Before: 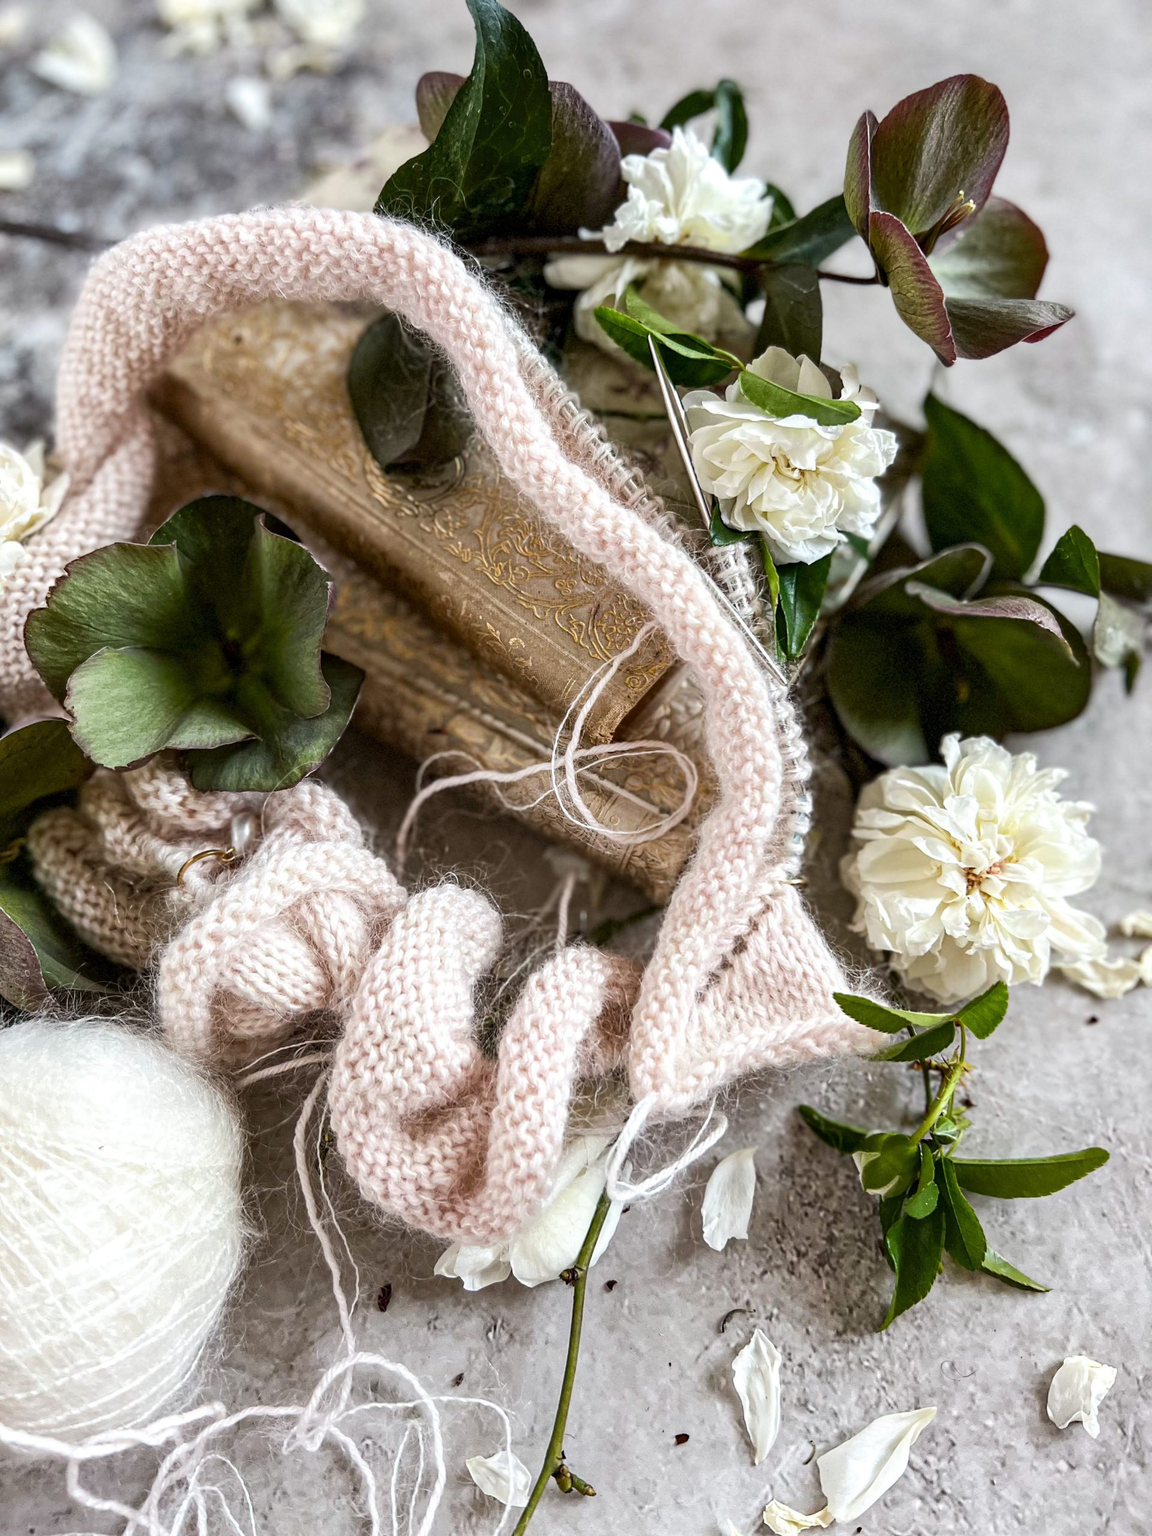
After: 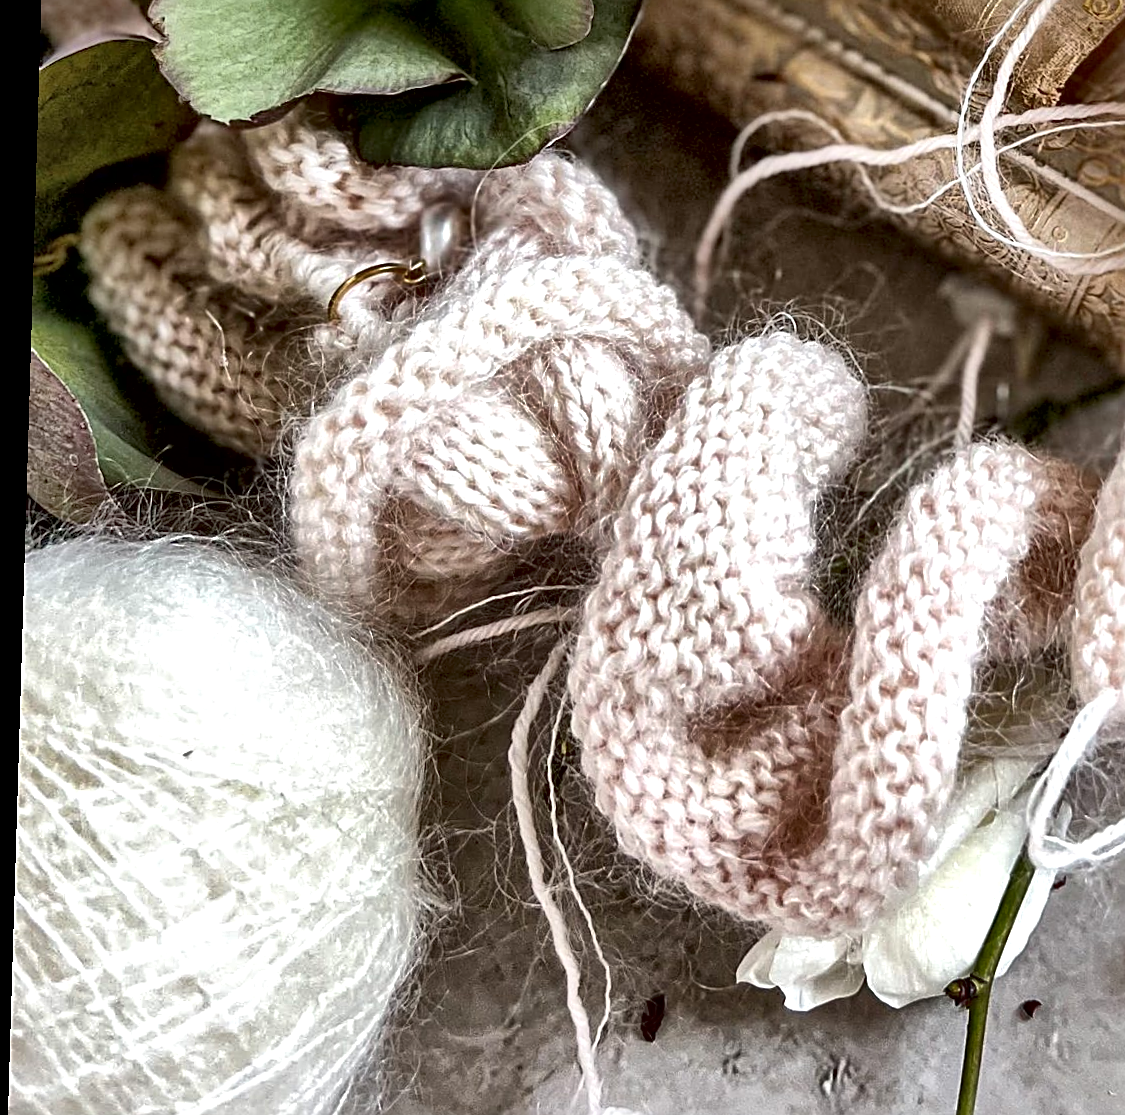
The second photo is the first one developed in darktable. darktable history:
shadows and highlights: on, module defaults
sharpen: on, module defaults
rotate and perspective: rotation 1.72°, automatic cropping off
crop: top 44.483%, right 43.593%, bottom 12.892%
local contrast: mode bilateral grid, contrast 44, coarseness 69, detail 214%, midtone range 0.2
